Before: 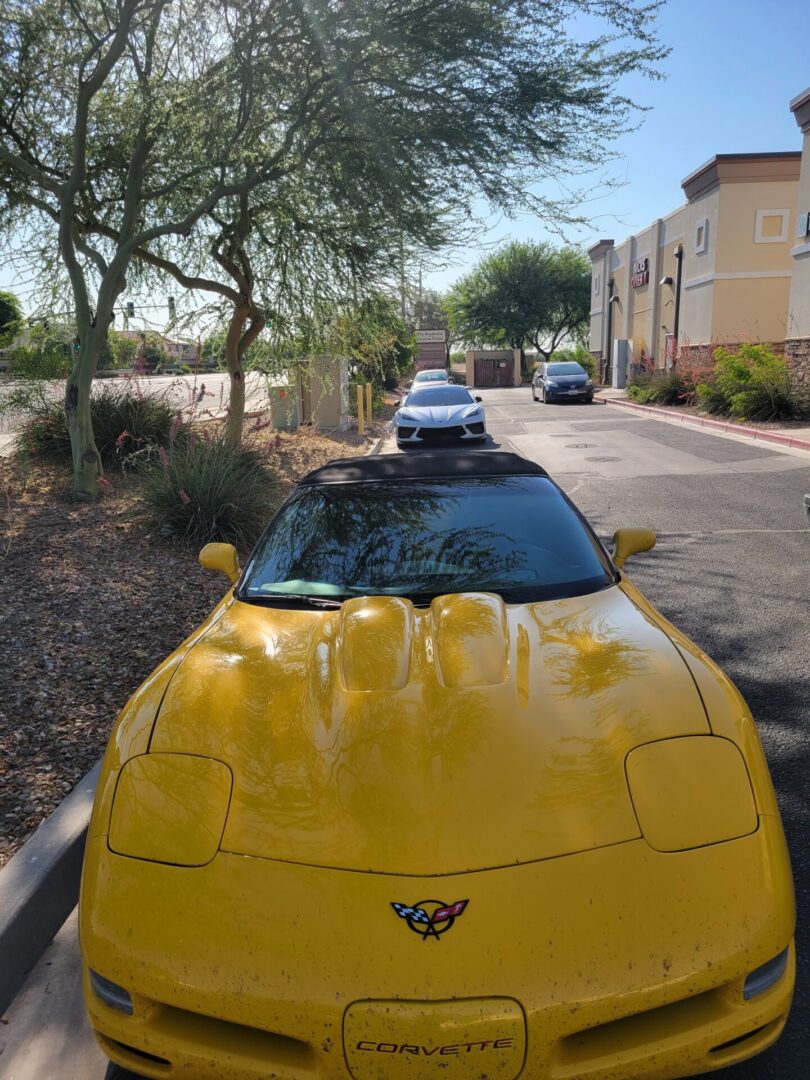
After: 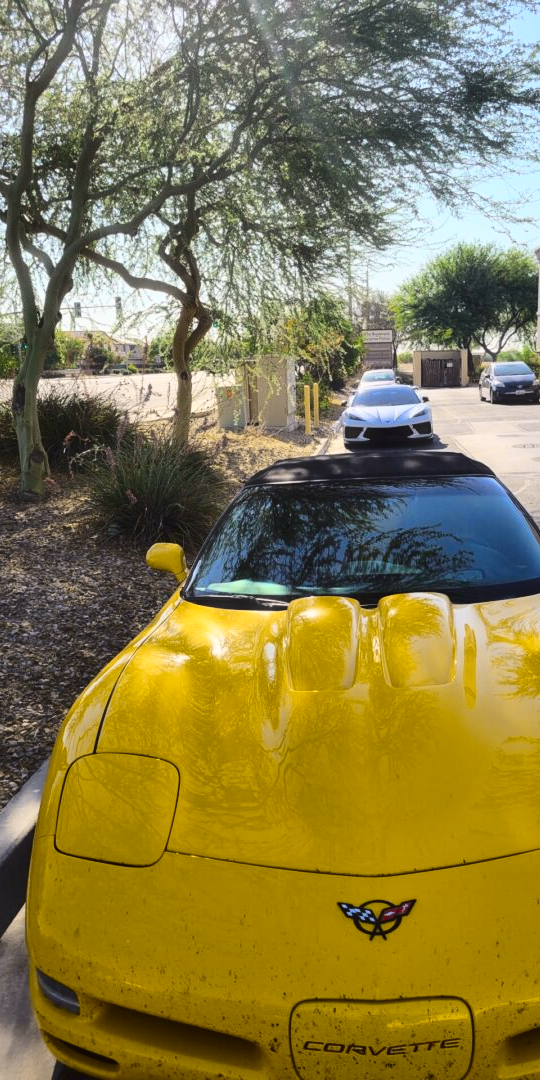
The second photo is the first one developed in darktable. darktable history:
crop and rotate: left 6.617%, right 26.717%
haze removal: strength -0.1, adaptive false
tone curve: curves: ch0 [(0.003, 0.023) (0.071, 0.052) (0.236, 0.197) (0.466, 0.557) (0.631, 0.764) (0.806, 0.906) (1, 1)]; ch1 [(0, 0) (0.262, 0.227) (0.417, 0.386) (0.469, 0.467) (0.502, 0.51) (0.528, 0.521) (0.573, 0.555) (0.605, 0.621) (0.644, 0.671) (0.686, 0.728) (0.994, 0.987)]; ch2 [(0, 0) (0.262, 0.188) (0.385, 0.353) (0.427, 0.424) (0.495, 0.502) (0.531, 0.555) (0.583, 0.632) (0.644, 0.748) (1, 1)], color space Lab, independent channels, preserve colors none
